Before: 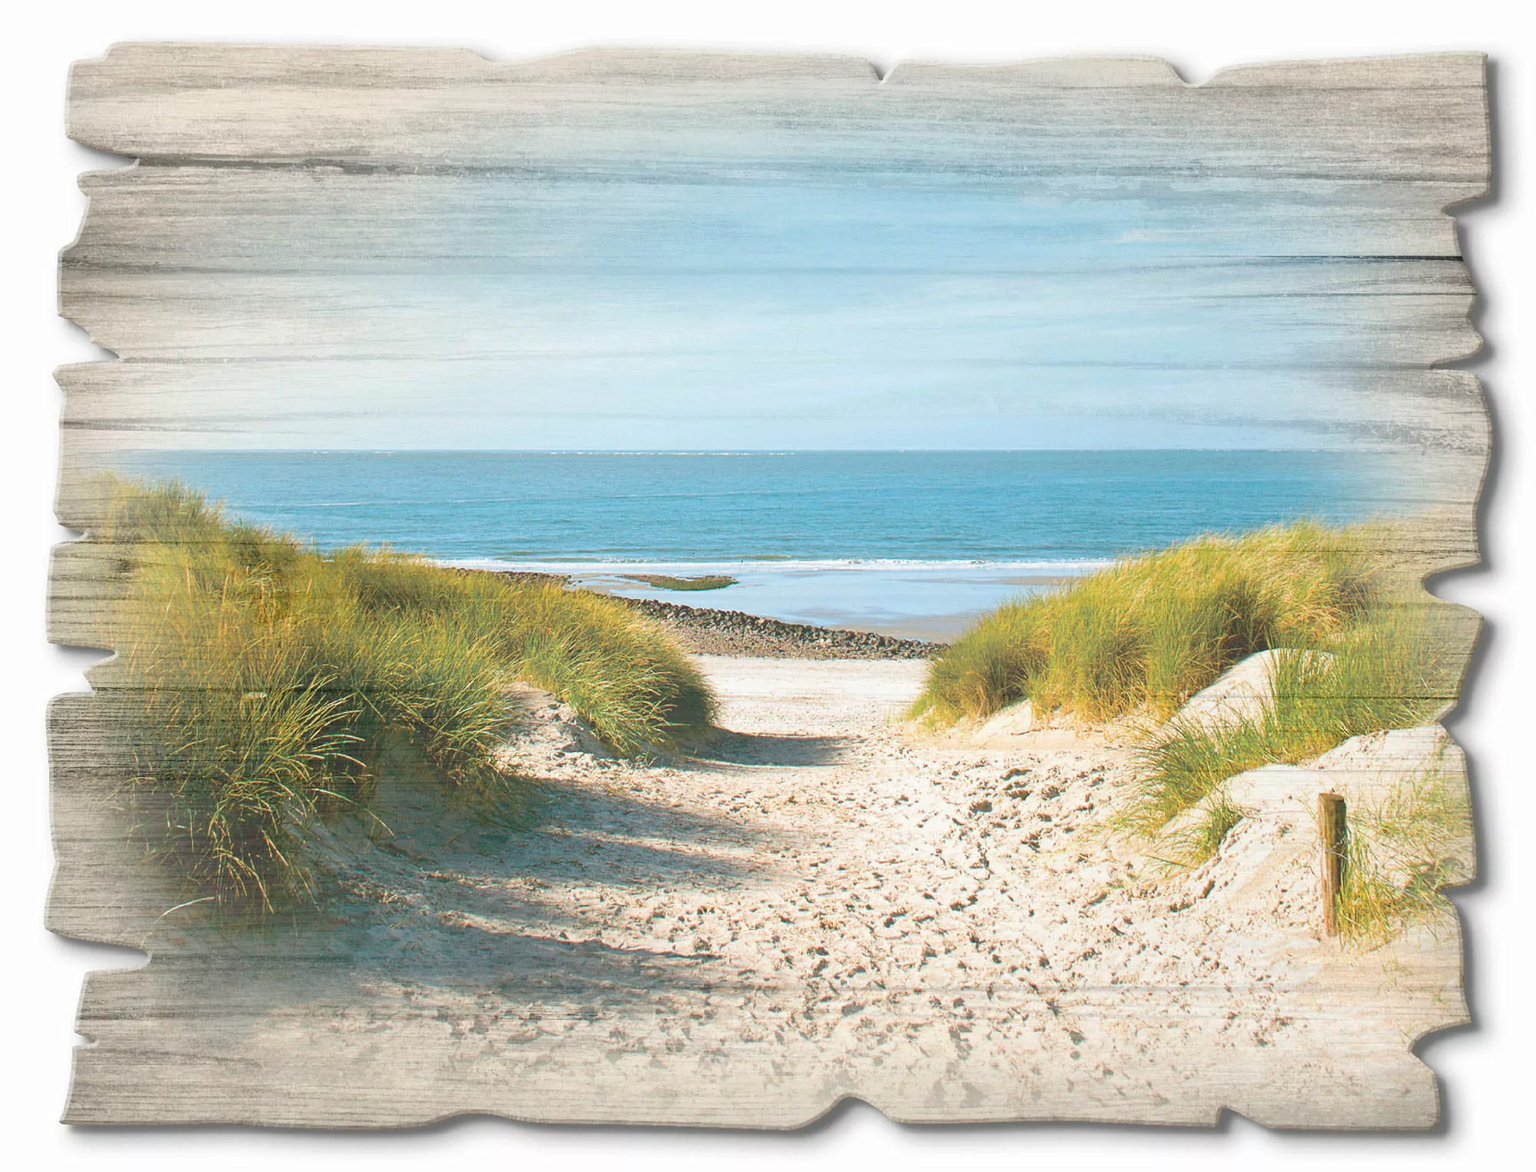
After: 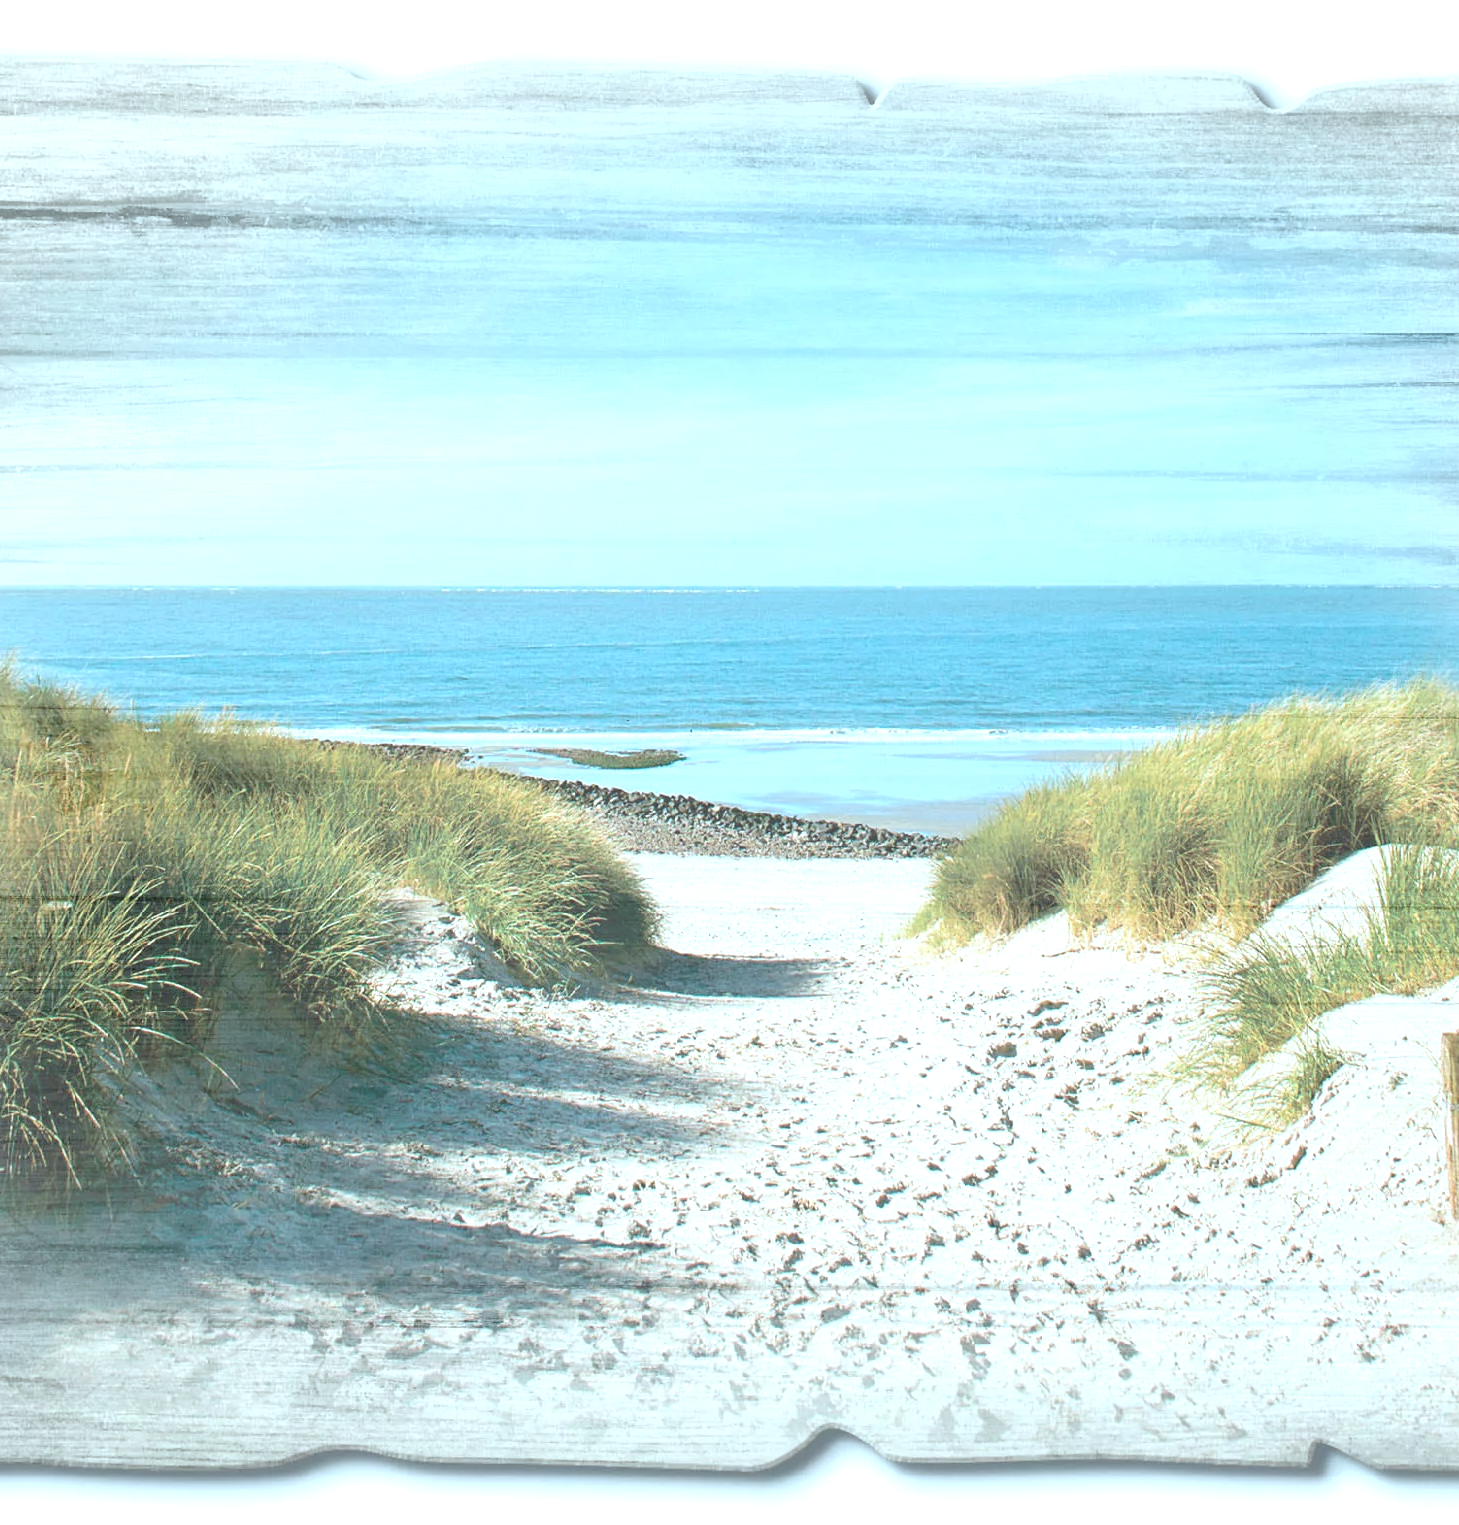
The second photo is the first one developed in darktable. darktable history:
color correction: highlights a* -13.05, highlights b* -17.31, saturation 0.707
crop: left 13.776%, right 13.244%
exposure: black level correction 0.001, exposure 0.5 EV, compensate highlight preservation false
